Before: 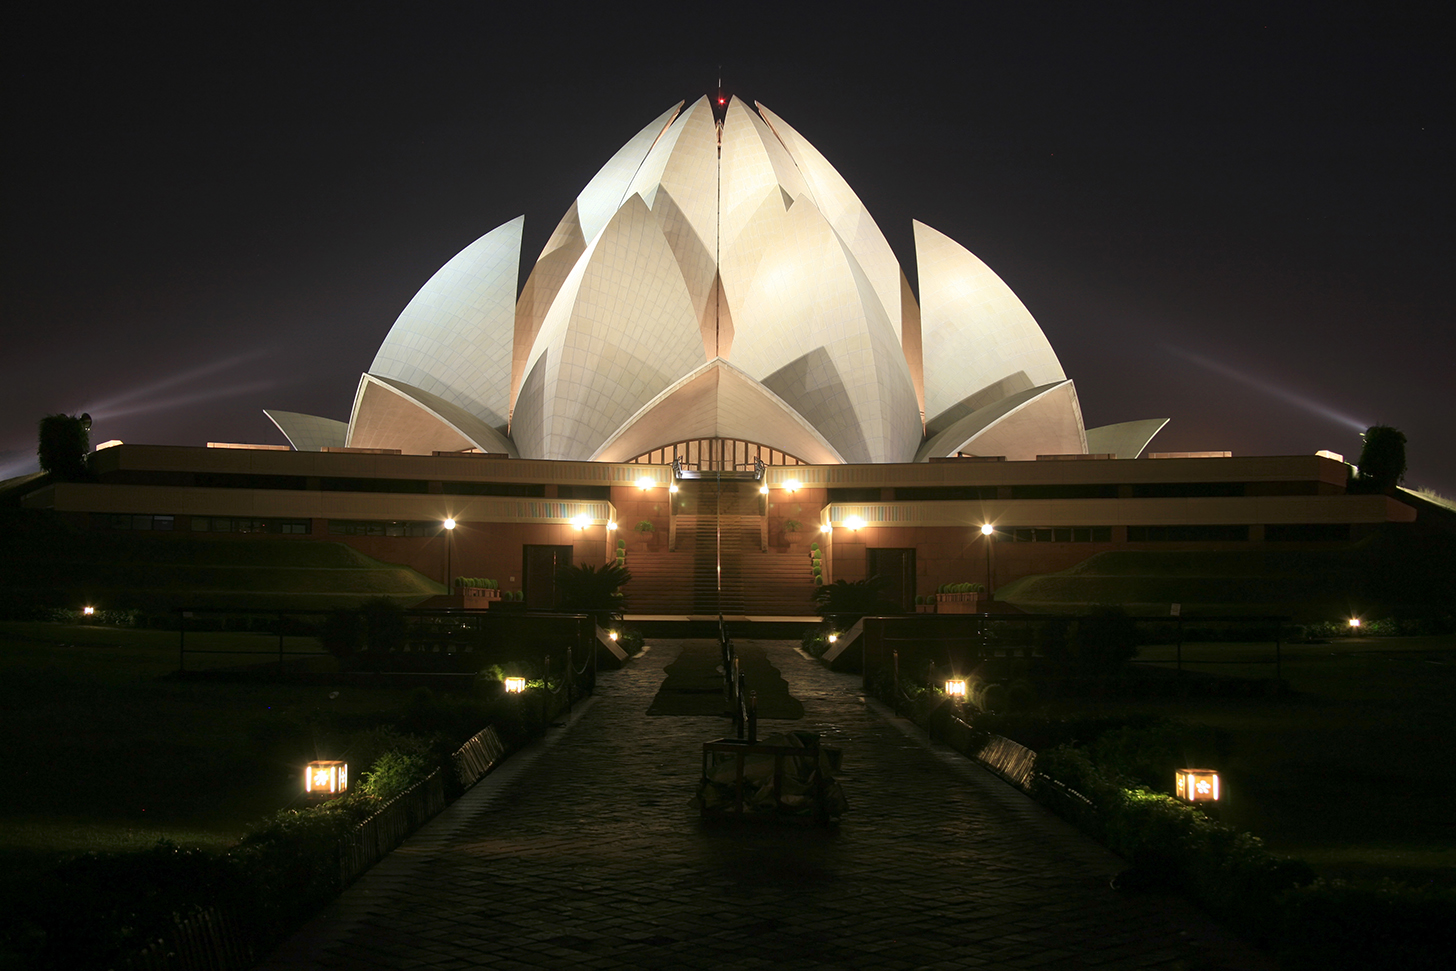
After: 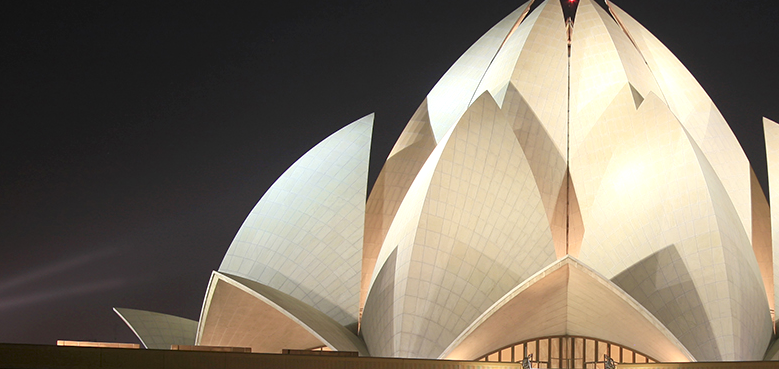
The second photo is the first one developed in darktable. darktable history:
crop: left 10.314%, top 10.547%, right 36.163%, bottom 51.414%
tone equalizer: on, module defaults
exposure: black level correction 0.001, exposure 0.142 EV, compensate exposure bias true, compensate highlight preservation false
